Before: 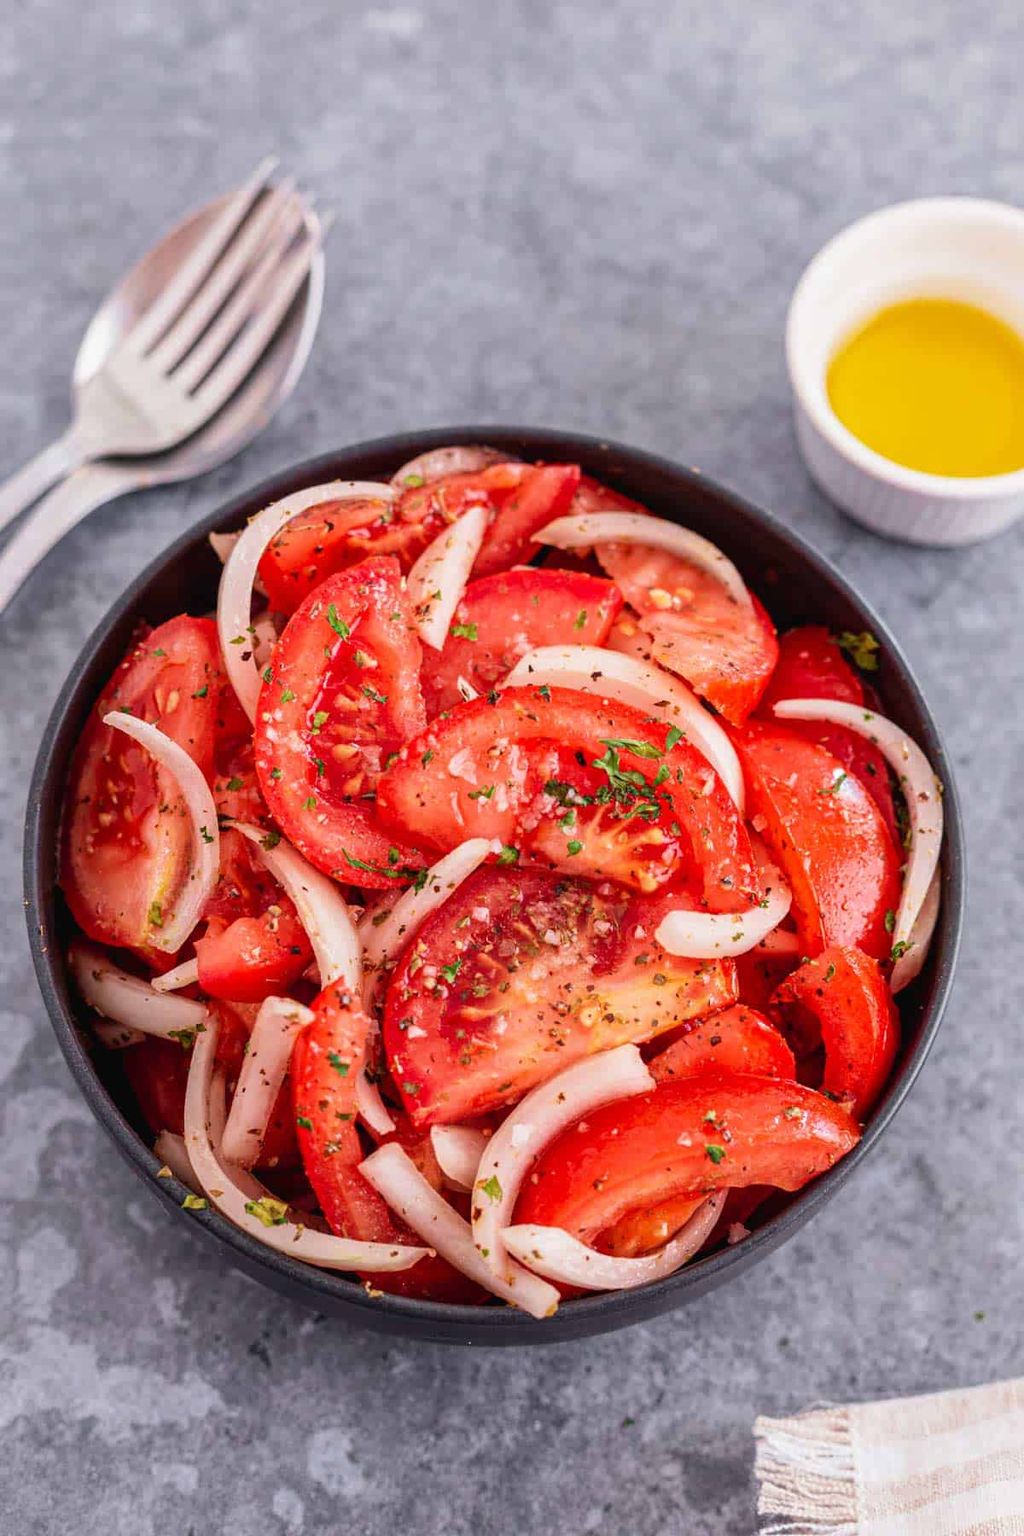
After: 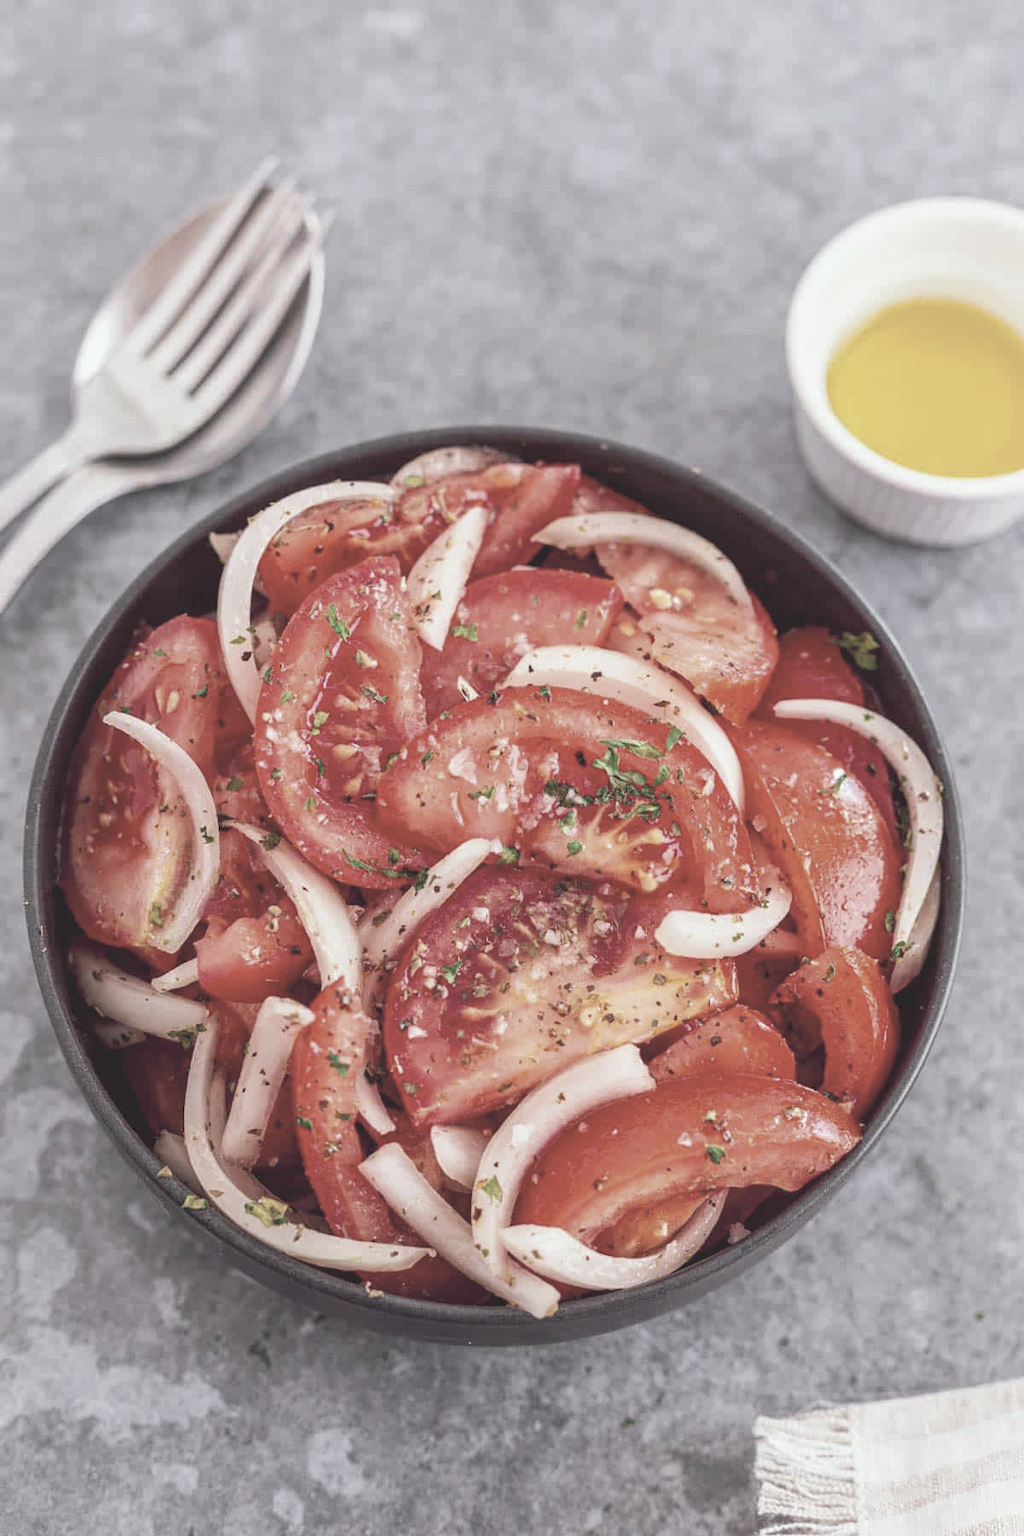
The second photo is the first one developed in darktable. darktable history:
tone curve: curves: ch0 [(0, 0) (0.003, 0.144) (0.011, 0.149) (0.025, 0.159) (0.044, 0.183) (0.069, 0.207) (0.1, 0.236) (0.136, 0.269) (0.177, 0.303) (0.224, 0.339) (0.277, 0.38) (0.335, 0.428) (0.399, 0.478) (0.468, 0.539) (0.543, 0.604) (0.623, 0.679) (0.709, 0.755) (0.801, 0.836) (0.898, 0.918) (1, 1)], preserve colors none
color look up table: target L [99.52, 84.97, 75.25, 73.48, 79.04, 74.55, 59.78, 55.47, 45.83, 25.39, 12.1, 200.49, 83.1, 76.99, 62.95, 50.25, 56.23, 38.66, 35, 44.46, 45.03, 39.06, 28.92, 29.47, 8.204, 87.99, 82.11, 70.3, 69.24, 65.85, 60.67, 59.74, 57.89, 51.32, 37.55, 50.35, 44.61, 43.52, 31.22, 27.18, 21.79, 20.9, 3.529, 9.925, 0.936, 85.22, 70.81, 39.5, 25.69], target a [-9.309, -27.27, -41.83, -48.54, -7.582, -15.79, -47.42, -2.144, -7.867, -25.16, -1.125, 0, 3.216, 13.82, 21.08, 34.39, 0.294, 50.11, 51.89, 13.71, 4.752, 19.26, 41.82, -1.769, 15.46, 1.013, 13.61, 22.24, -1.019, 6.536, 40.05, 26.46, 12.42, 33.86, 53.65, 1.142, 16.37, 24.51, -3.357, 43.98, 38.04, 1.419, 13.64, 7.526, 3.813, -23.07, -17.87, -21.49, -6.766], target b [14.33, 30.95, 4.591, 24.39, 47.4, 4.502, 43.11, 27.19, 3.393, 20.47, 4.674, 0, 24.73, 5.6, 18.47, 35.55, 15.81, 4.906, -9.377, 30.82, 2.296, 7.943, 14.04, 20.93, 3.273, -4.149, -10.08, -13.27, 0.772, -23.8, -26.29, -1.965, -8.019, -12.81, -27.52, -14.44, -37.58, -19.89, -34.64, -43.6, -16.8, -16.23, -36.99, -13.01, -3.298, -3.896, -18.64, -5.185, -5.751], num patches 49
